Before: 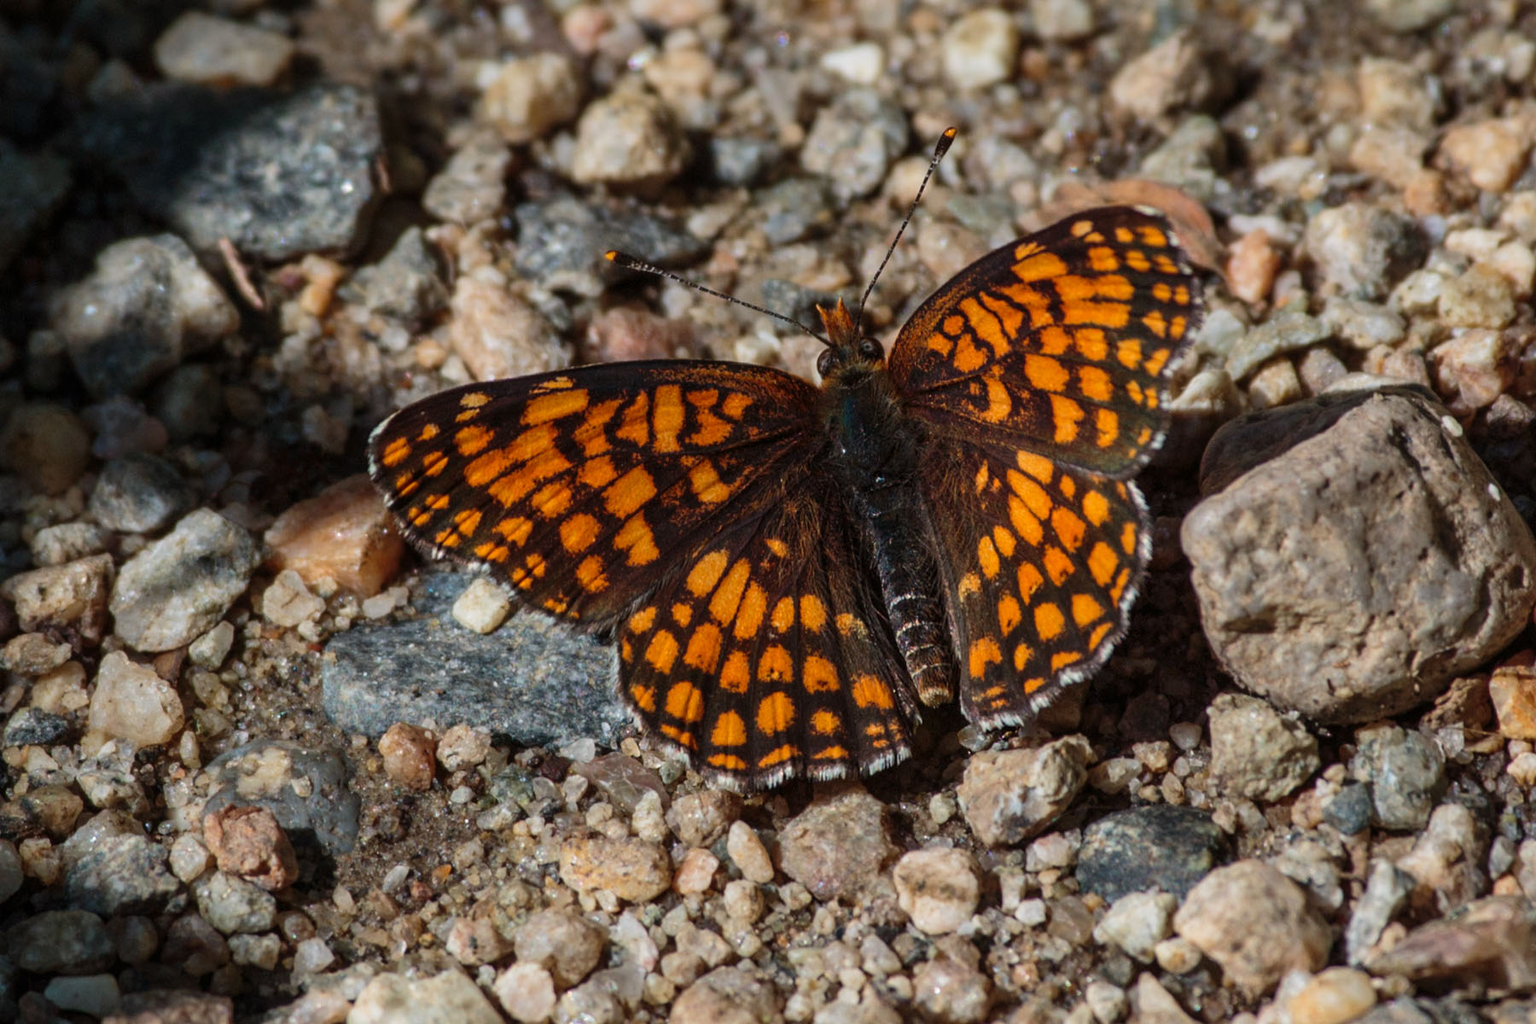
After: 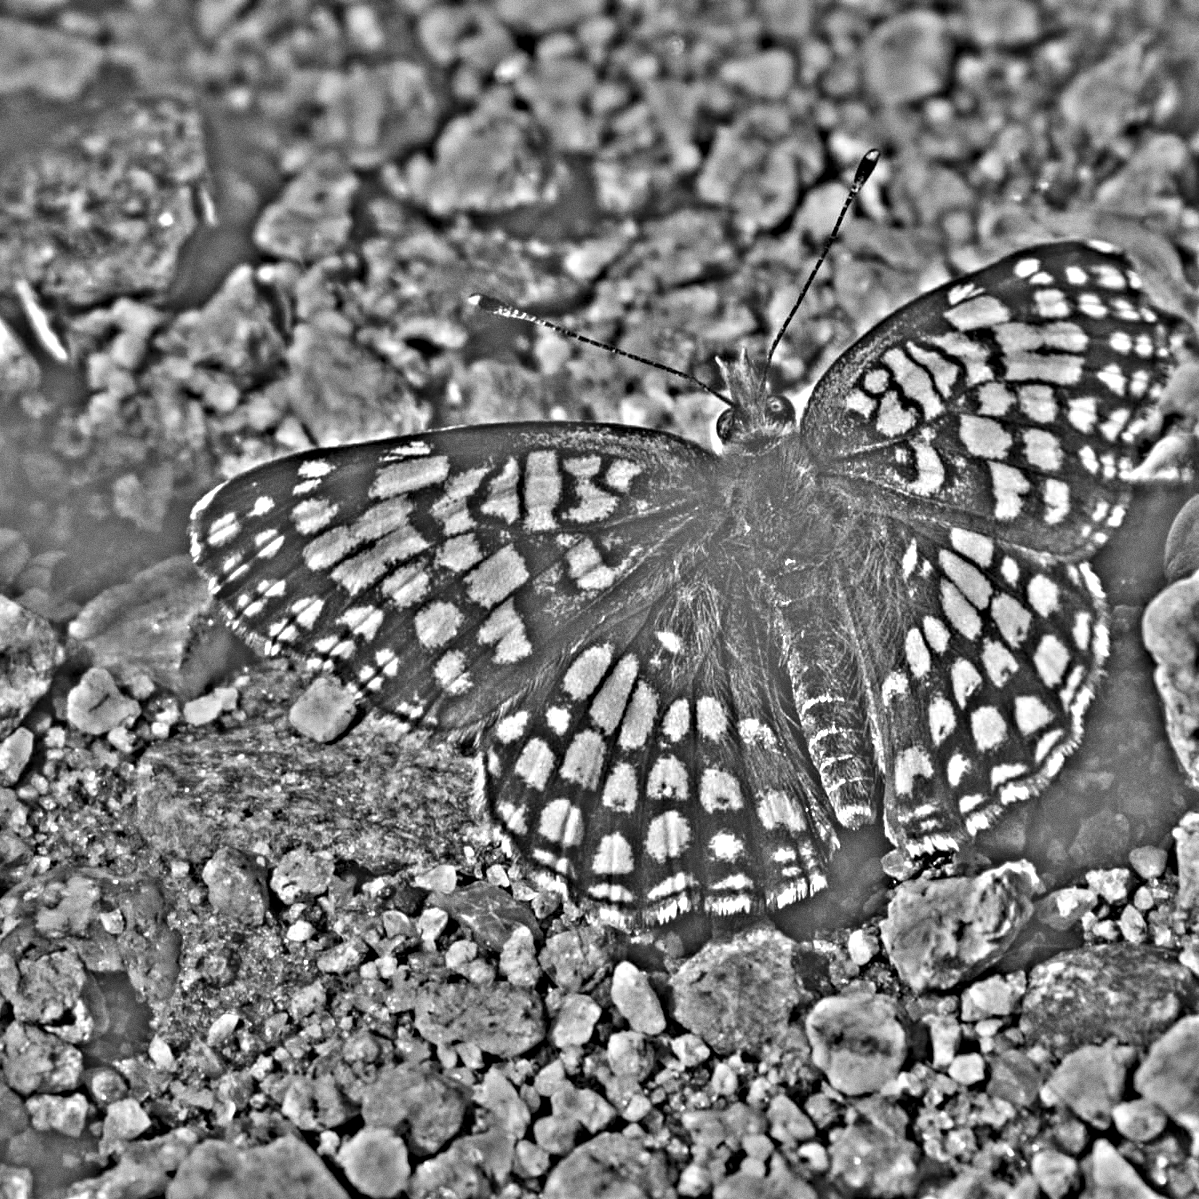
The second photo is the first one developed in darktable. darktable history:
crop and rotate: left 13.409%, right 19.924%
grain: coarseness 0.09 ISO
highpass: on, module defaults
